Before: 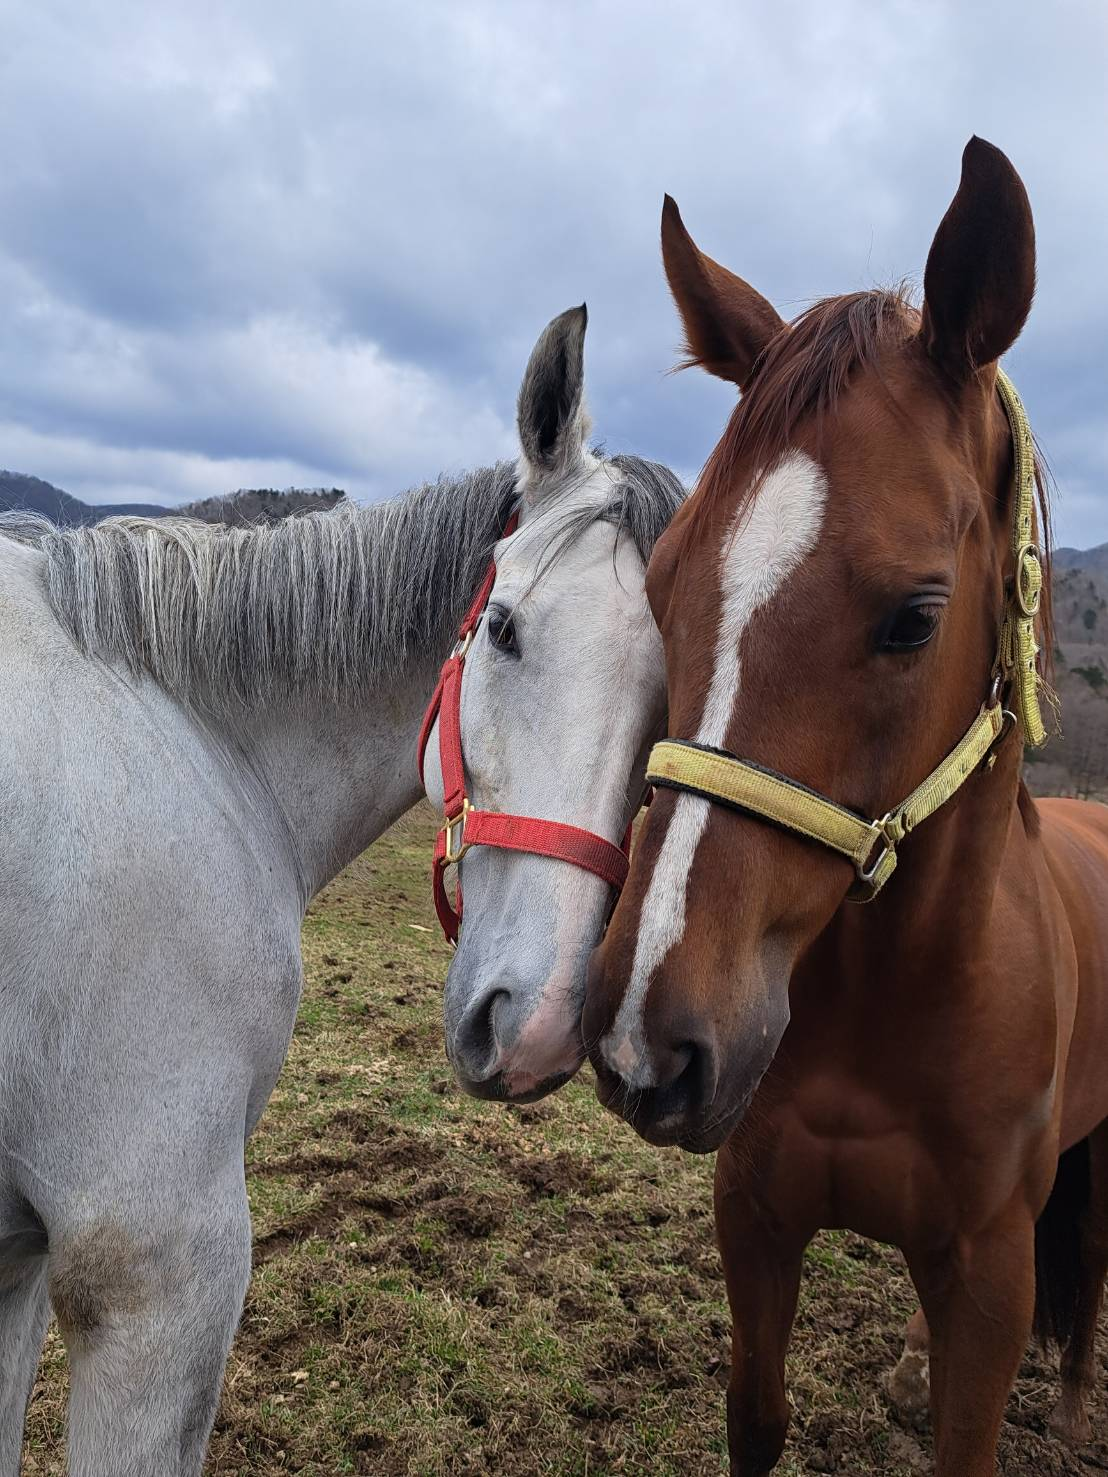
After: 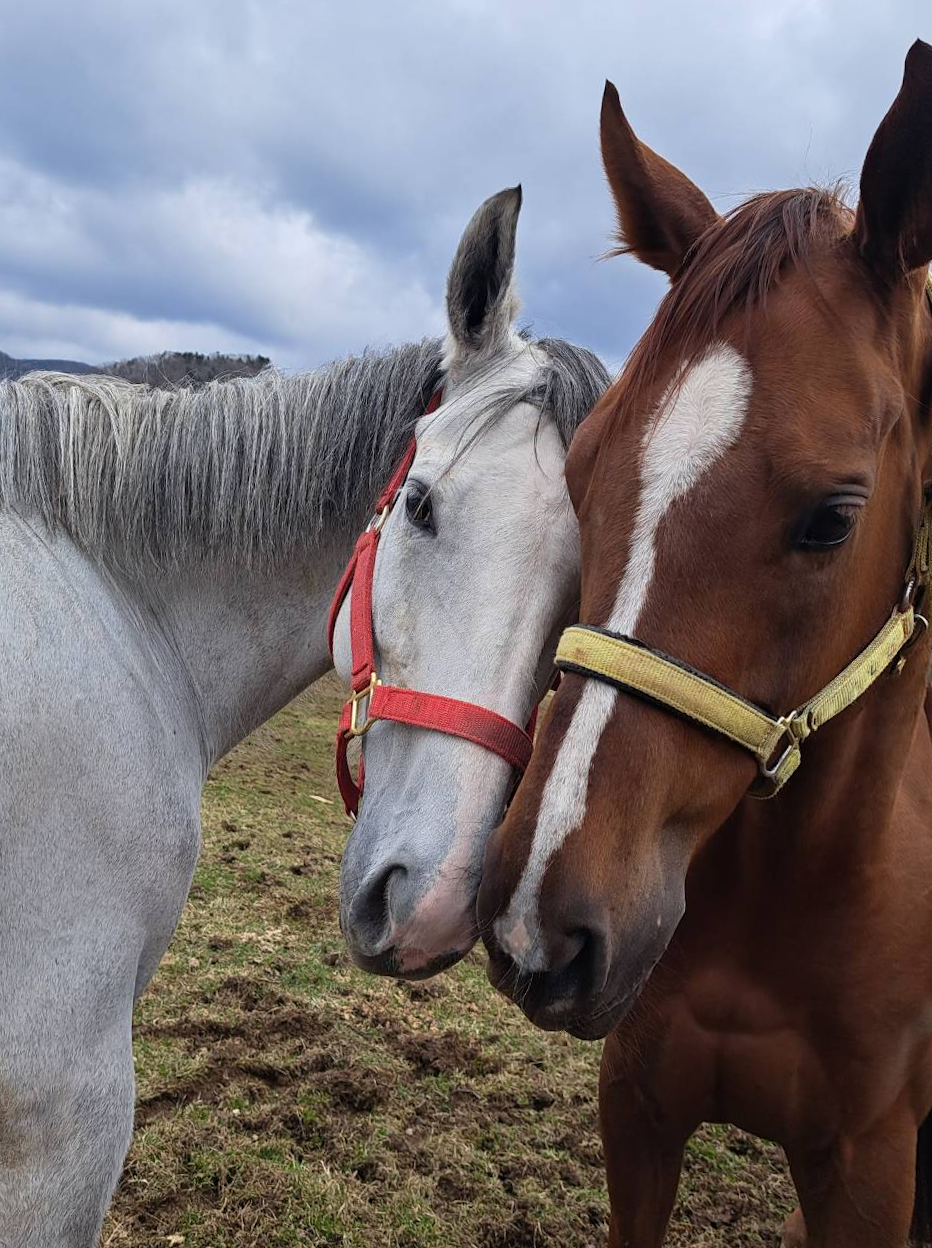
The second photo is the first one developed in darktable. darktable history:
crop and rotate: angle -3.21°, left 5.047%, top 5.162%, right 4.684%, bottom 4.121%
